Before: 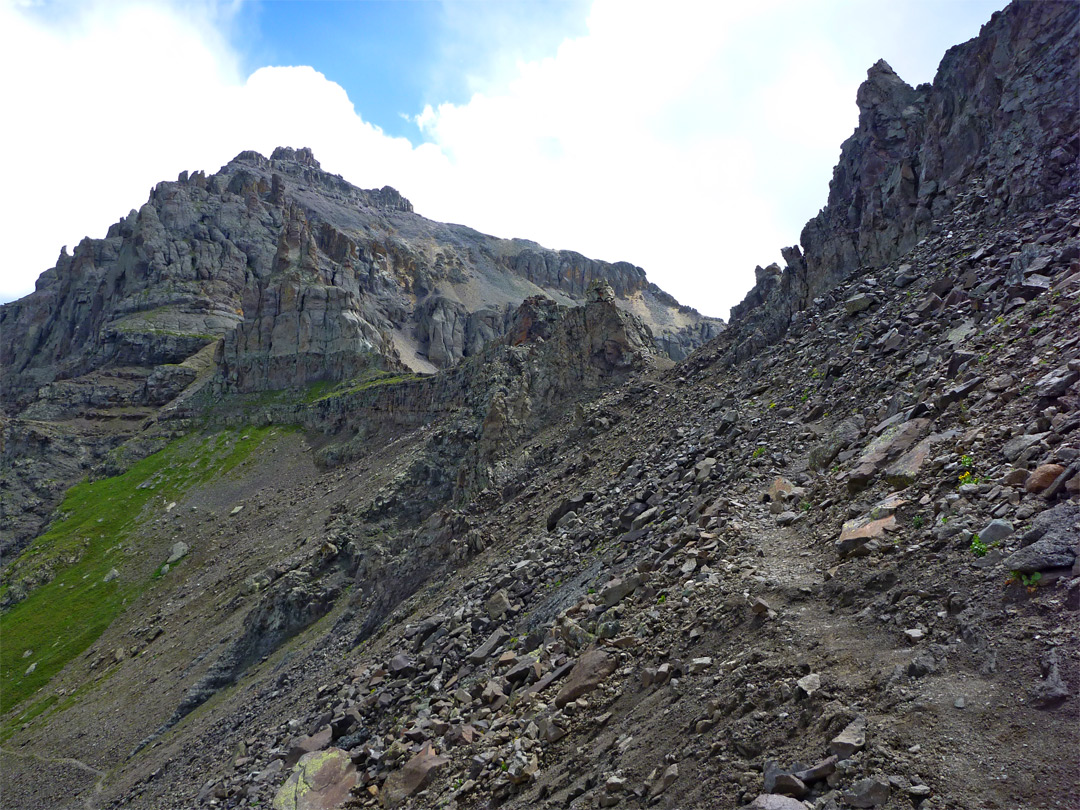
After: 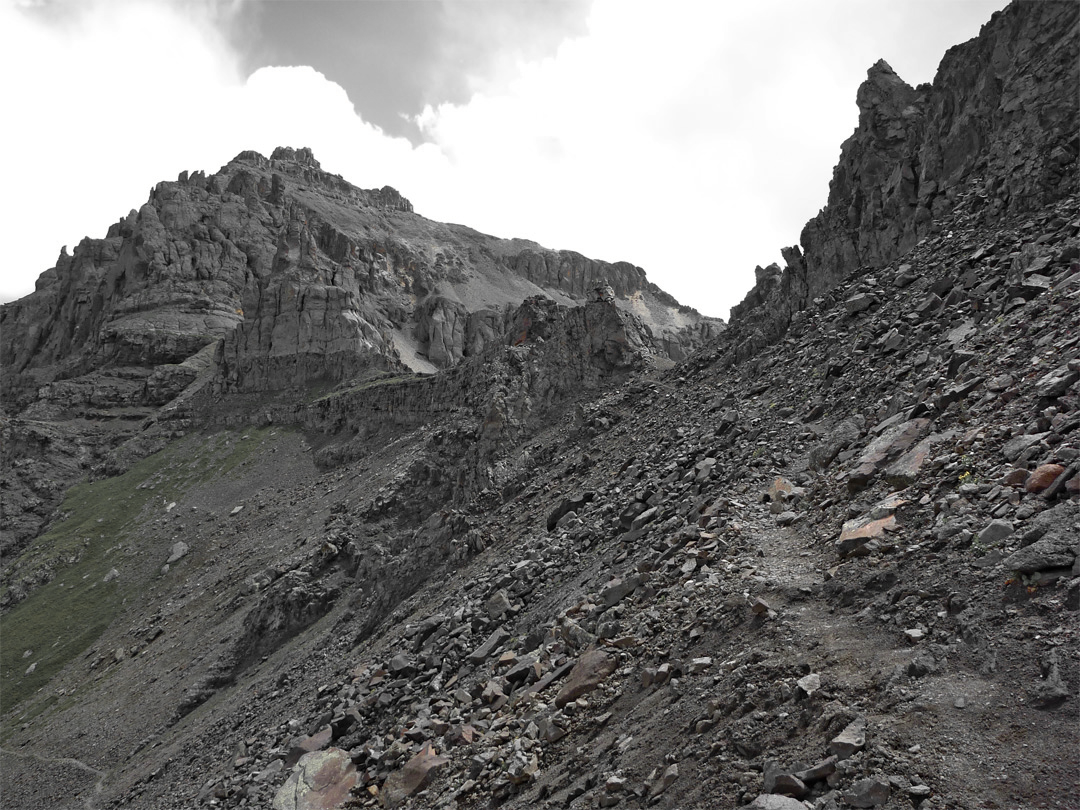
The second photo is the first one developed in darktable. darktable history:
color zones: curves: ch0 [(0, 0.447) (0.184, 0.543) (0.323, 0.476) (0.429, 0.445) (0.571, 0.443) (0.714, 0.451) (0.857, 0.452) (1, 0.447)]; ch1 [(0, 0.464) (0.176, 0.46) (0.287, 0.177) (0.429, 0.002) (0.571, 0) (0.714, 0) (0.857, 0) (1, 0.464)]
